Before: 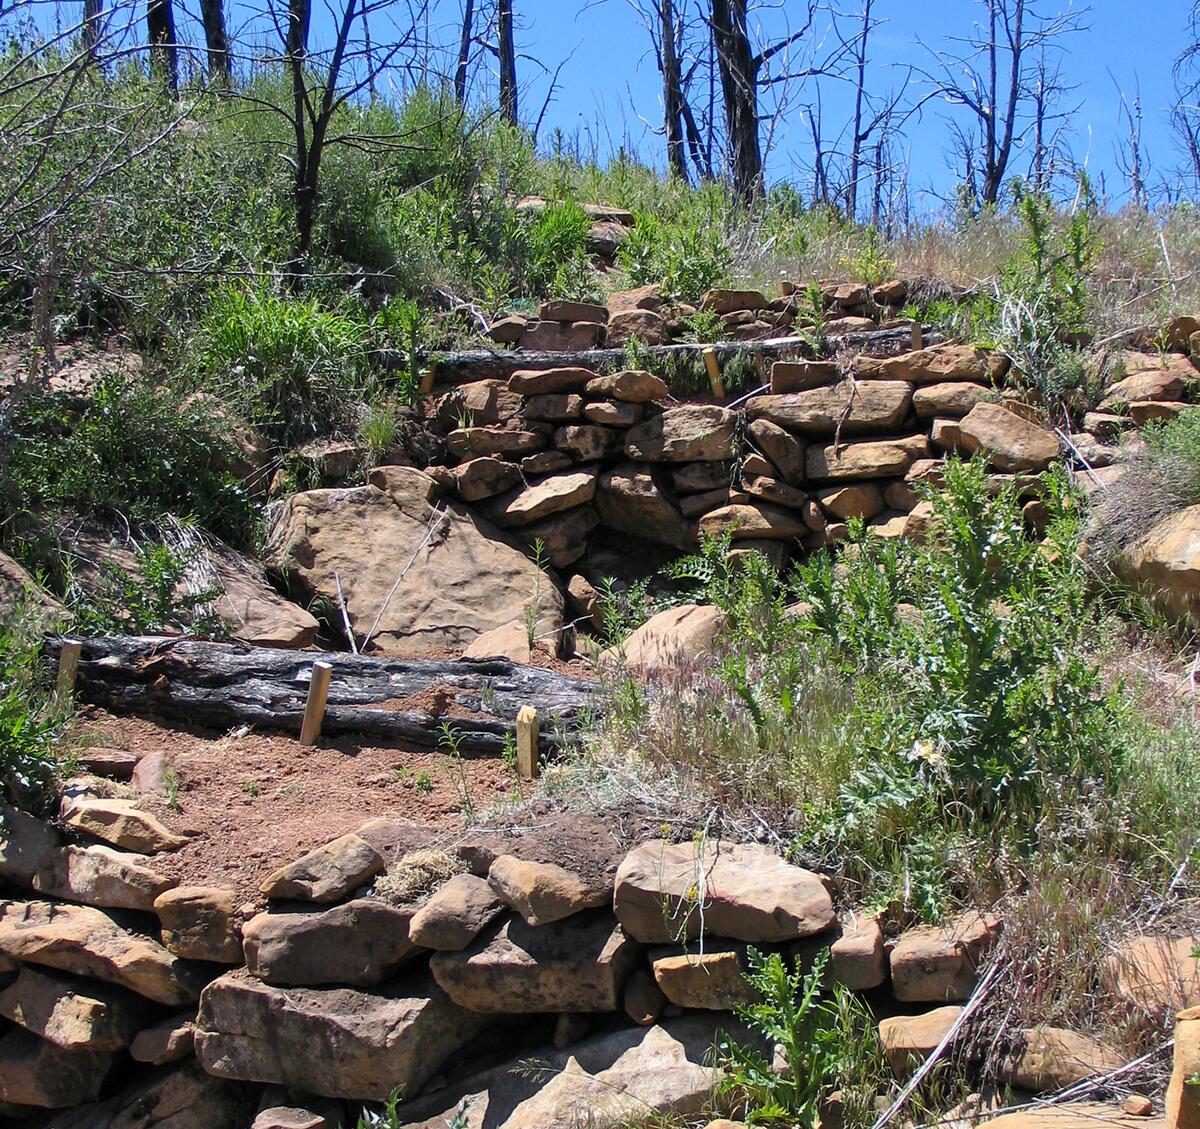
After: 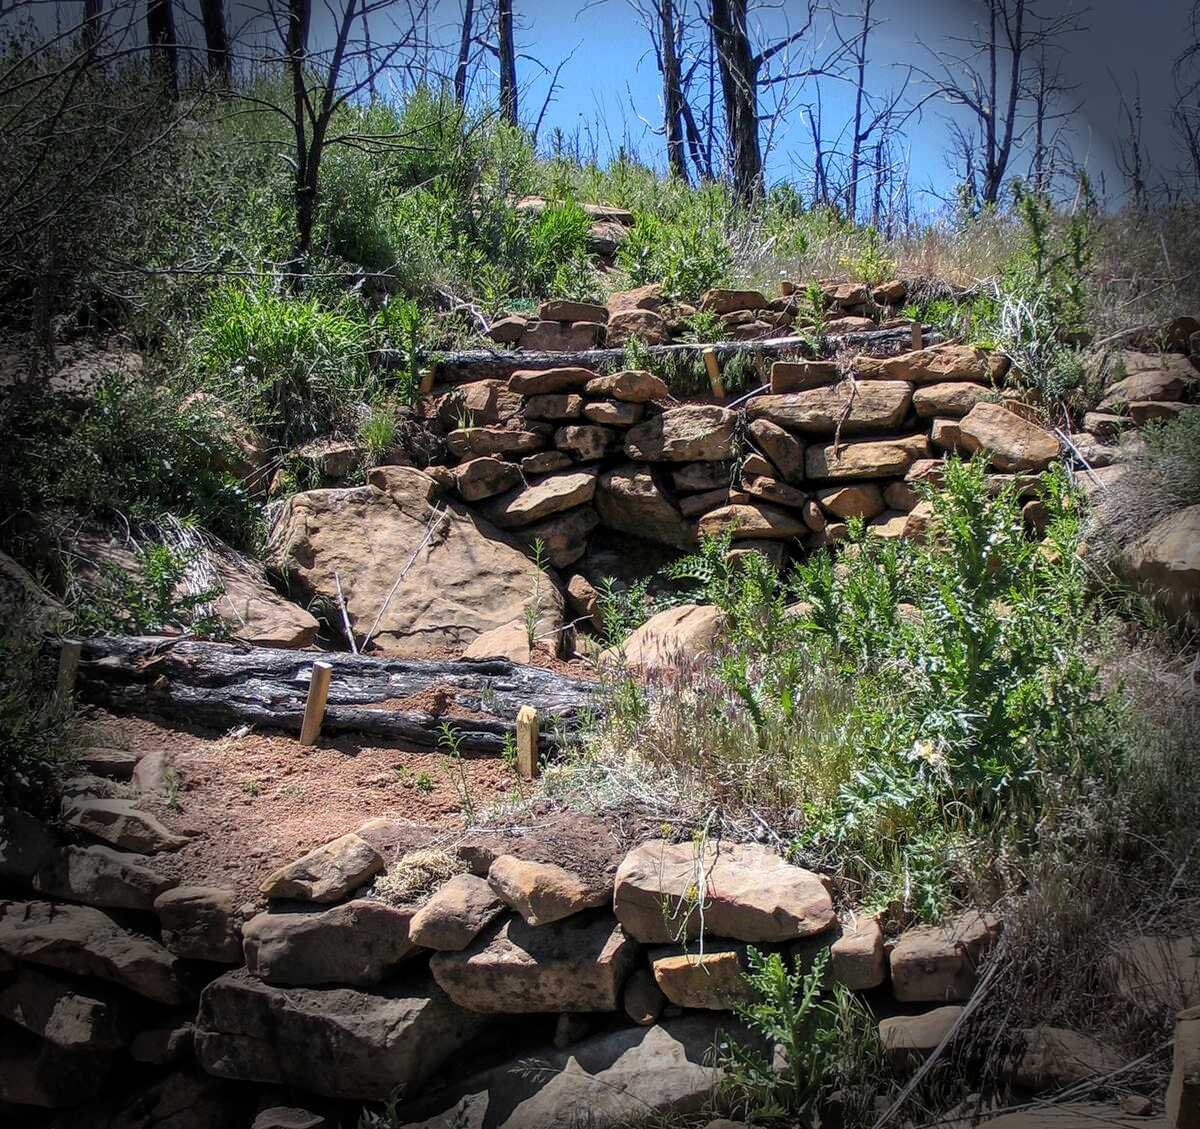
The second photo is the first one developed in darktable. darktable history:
local contrast: on, module defaults
vignetting: fall-off start 76.42%, fall-off radius 27.36%, brightness -0.872, center (0.037, -0.09), width/height ratio 0.971
